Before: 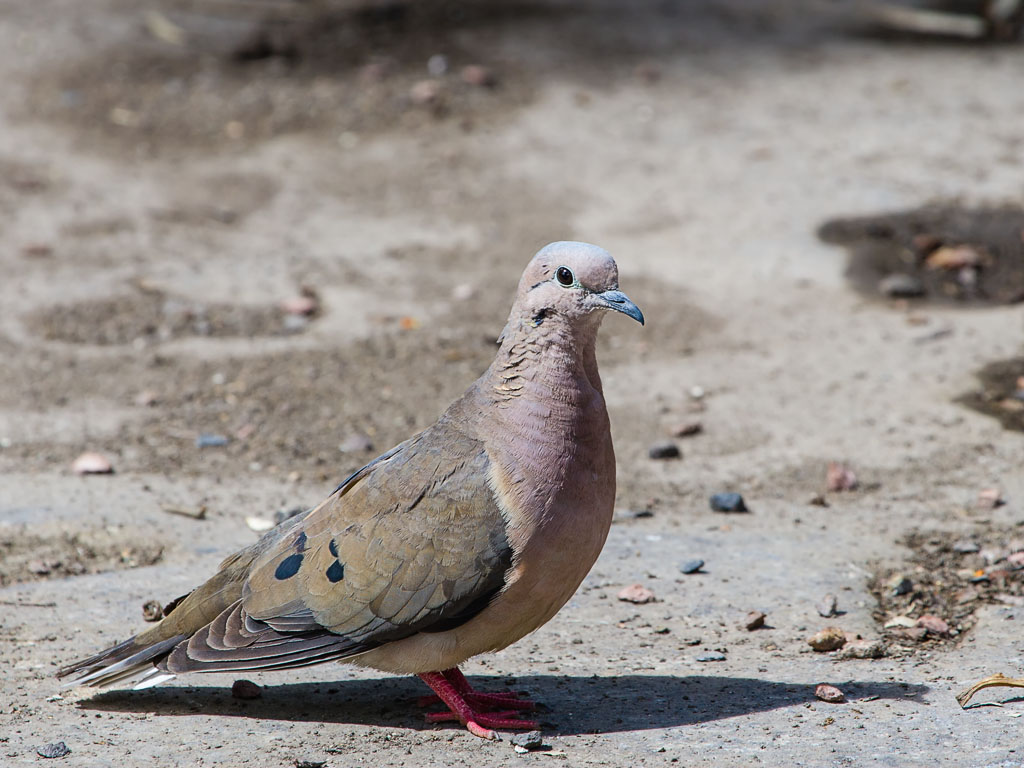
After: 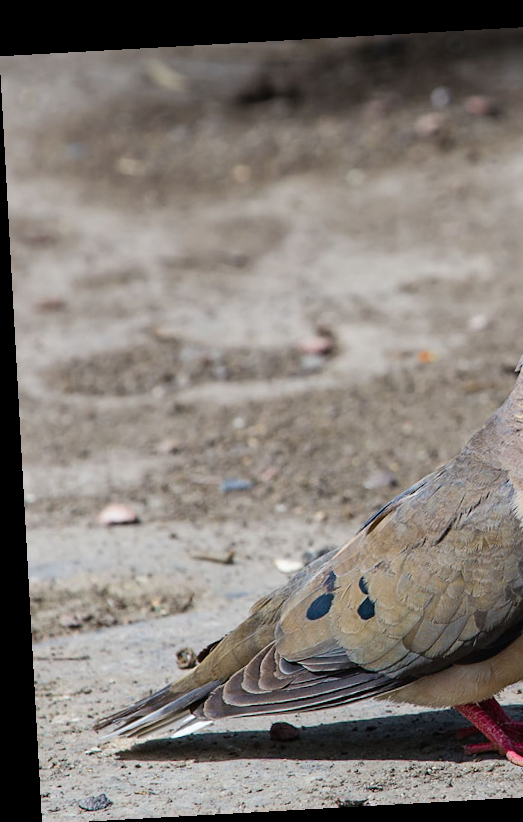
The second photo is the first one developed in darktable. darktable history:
rotate and perspective: rotation -3.18°, automatic cropping off
crop and rotate: left 0%, top 0%, right 50.845%
